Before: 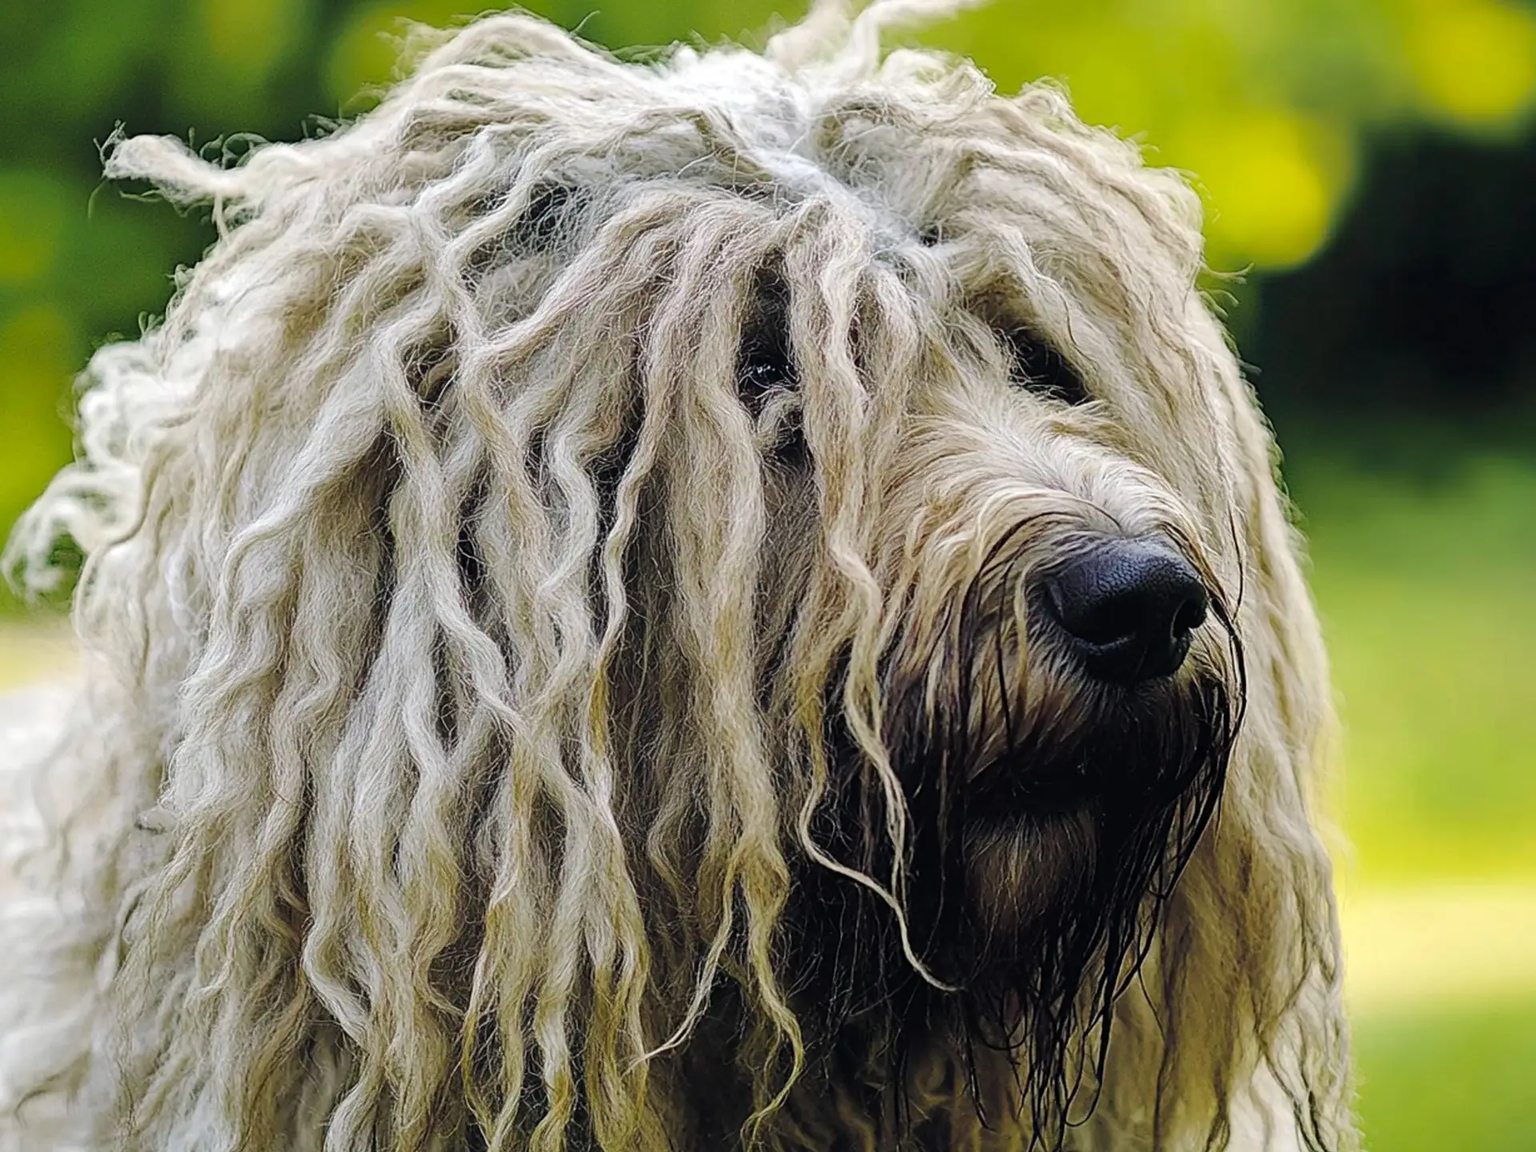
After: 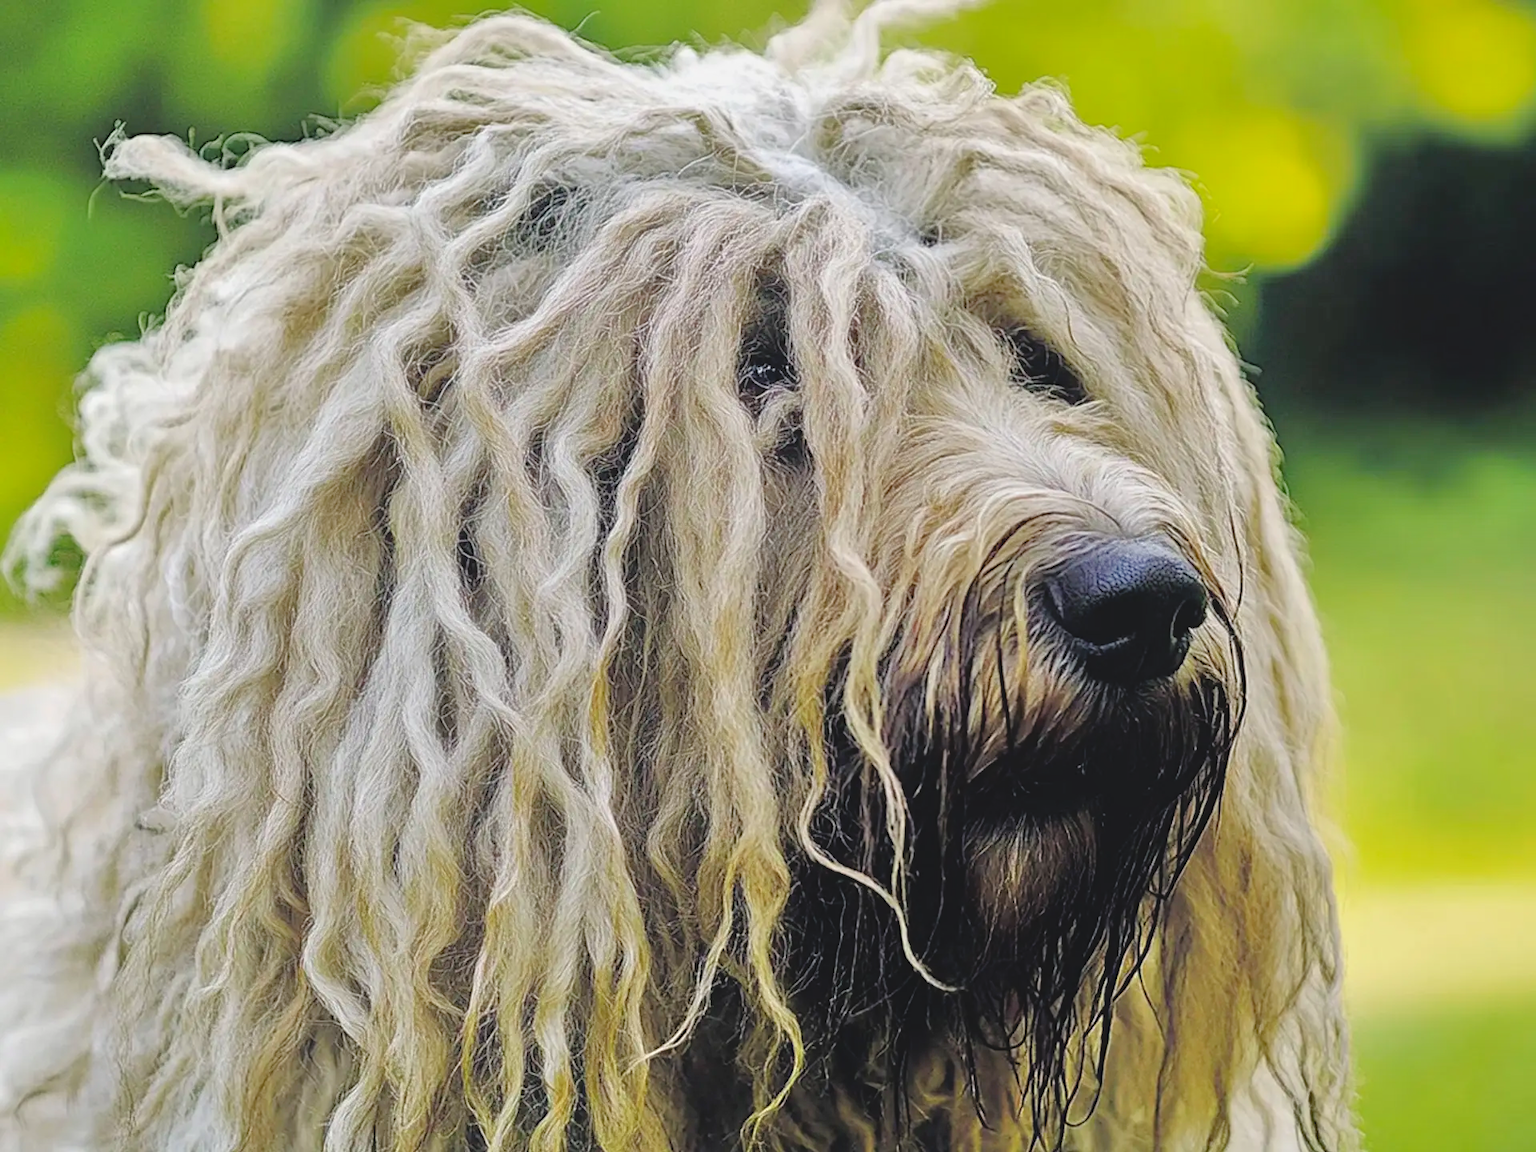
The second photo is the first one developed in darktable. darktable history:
local contrast: highlights 69%, shadows 67%, detail 81%, midtone range 0.319
tone equalizer: -7 EV 0.144 EV, -6 EV 0.577 EV, -5 EV 1.14 EV, -4 EV 1.32 EV, -3 EV 1.16 EV, -2 EV 0.6 EV, -1 EV 0.147 EV, mask exposure compensation -0.486 EV
